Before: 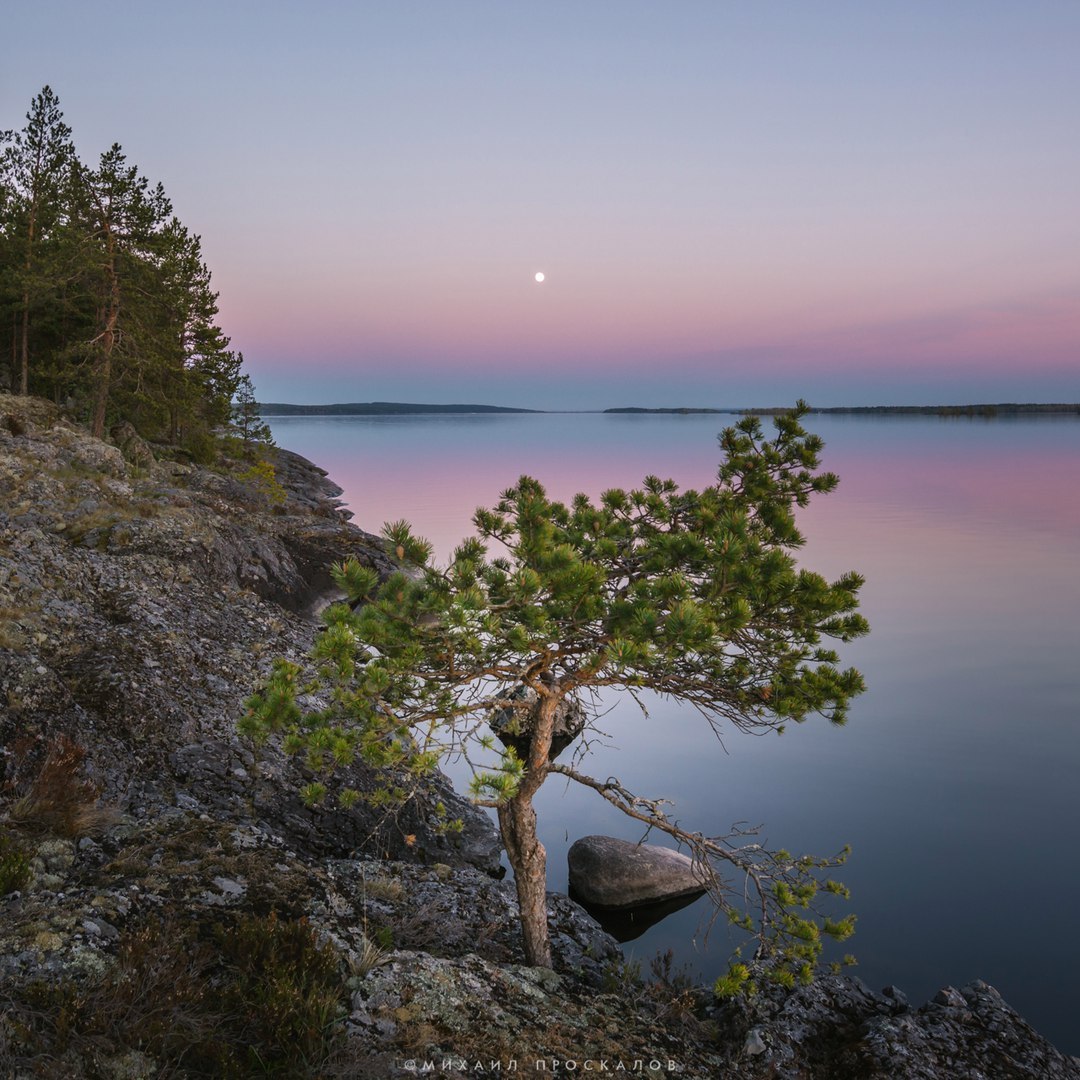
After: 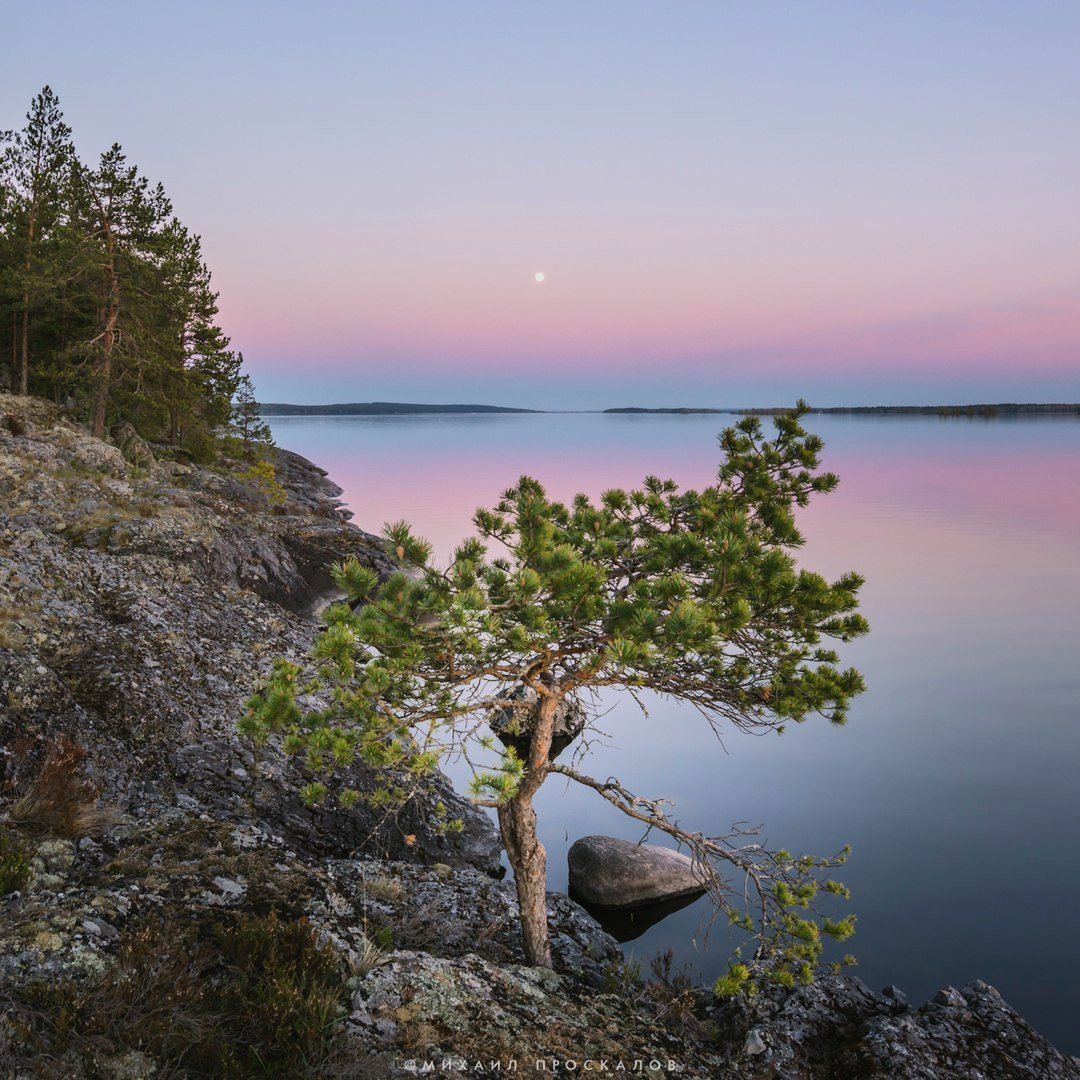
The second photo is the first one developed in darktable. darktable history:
tone curve: curves: ch0 [(0, 0) (0.003, 0.003) (0.011, 0.014) (0.025, 0.031) (0.044, 0.055) (0.069, 0.086) (0.1, 0.124) (0.136, 0.168) (0.177, 0.22) (0.224, 0.278) (0.277, 0.344) (0.335, 0.426) (0.399, 0.515) (0.468, 0.597) (0.543, 0.672) (0.623, 0.746) (0.709, 0.815) (0.801, 0.881) (0.898, 0.939) (1, 1)], color space Lab, independent channels, preserve colors none
contrast brightness saturation: contrast 0.101, brightness 0.033, saturation 0.093
shadows and highlights: radius 121.23, shadows 22.02, white point adjustment -9.62, highlights -12.68, soften with gaussian
